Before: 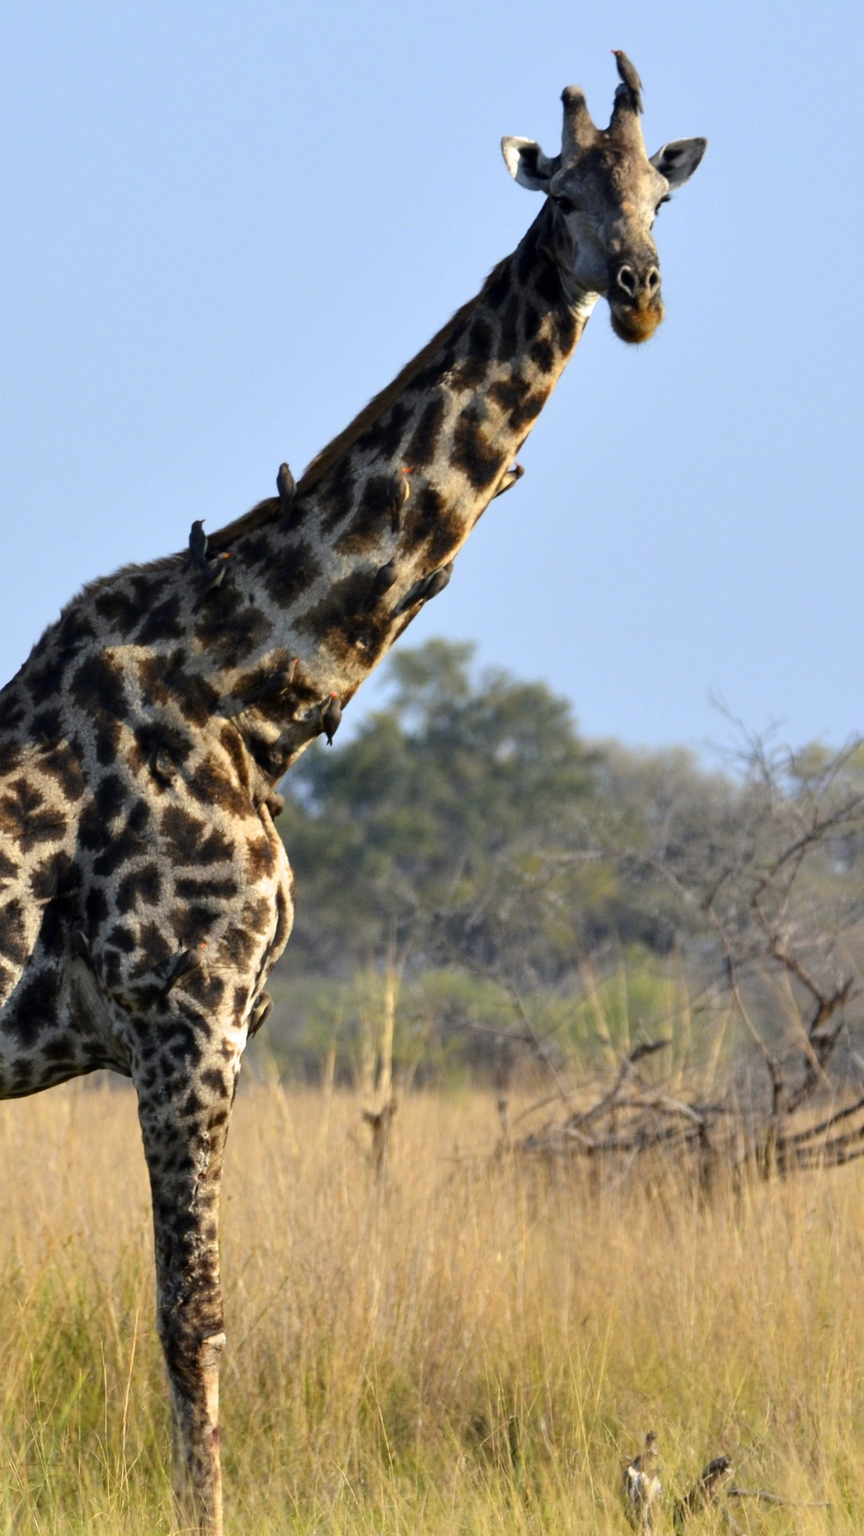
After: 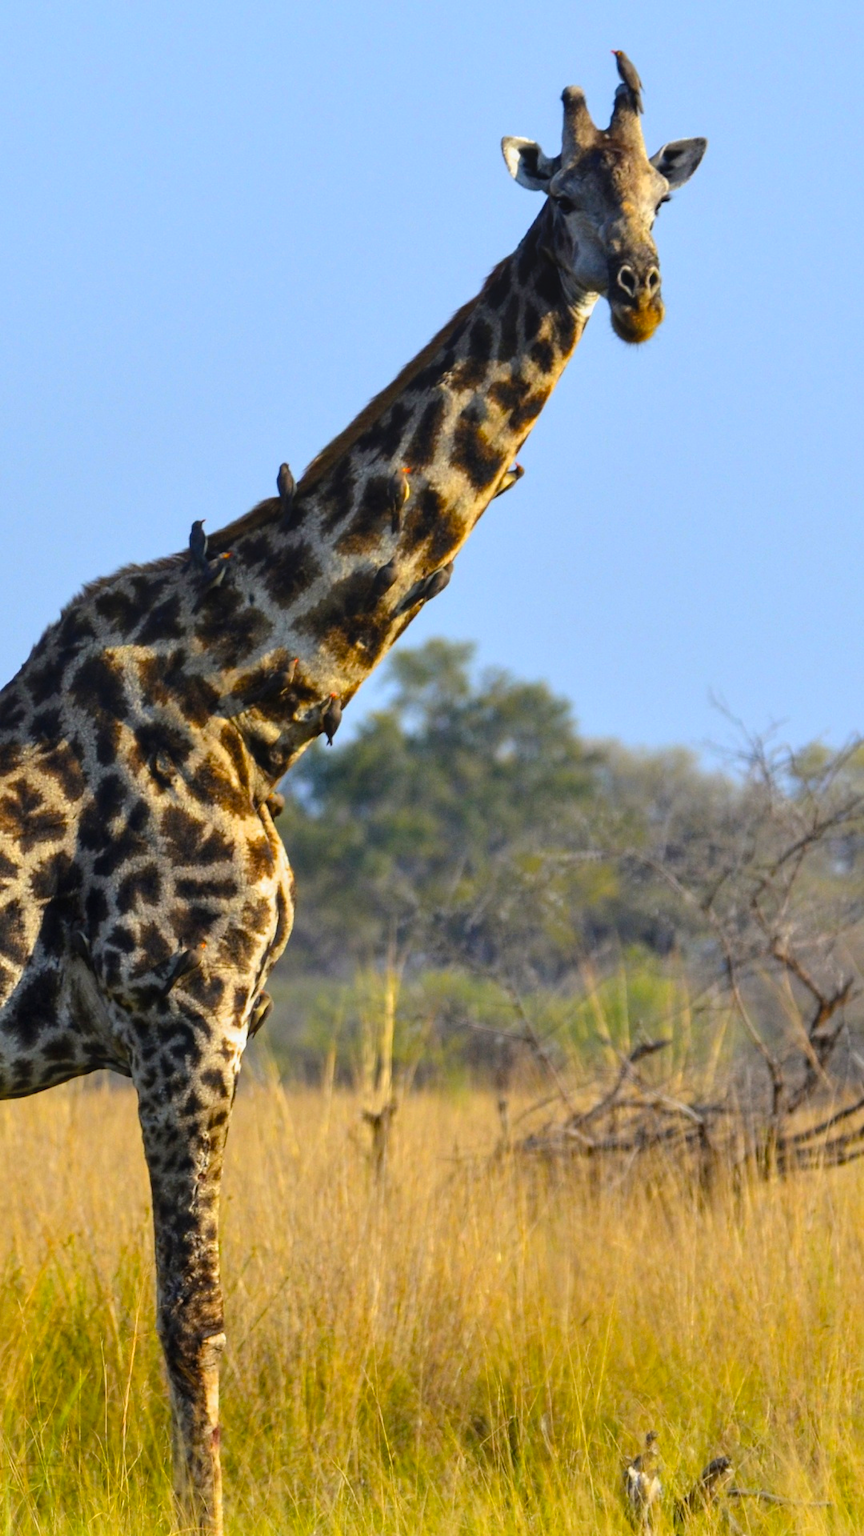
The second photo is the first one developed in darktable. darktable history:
exposure: compensate exposure bias true, compensate highlight preservation false
color balance rgb: linear chroma grading › global chroma 14.755%, perceptual saturation grading › global saturation 19.273%, global vibrance 20%
local contrast: detail 109%
